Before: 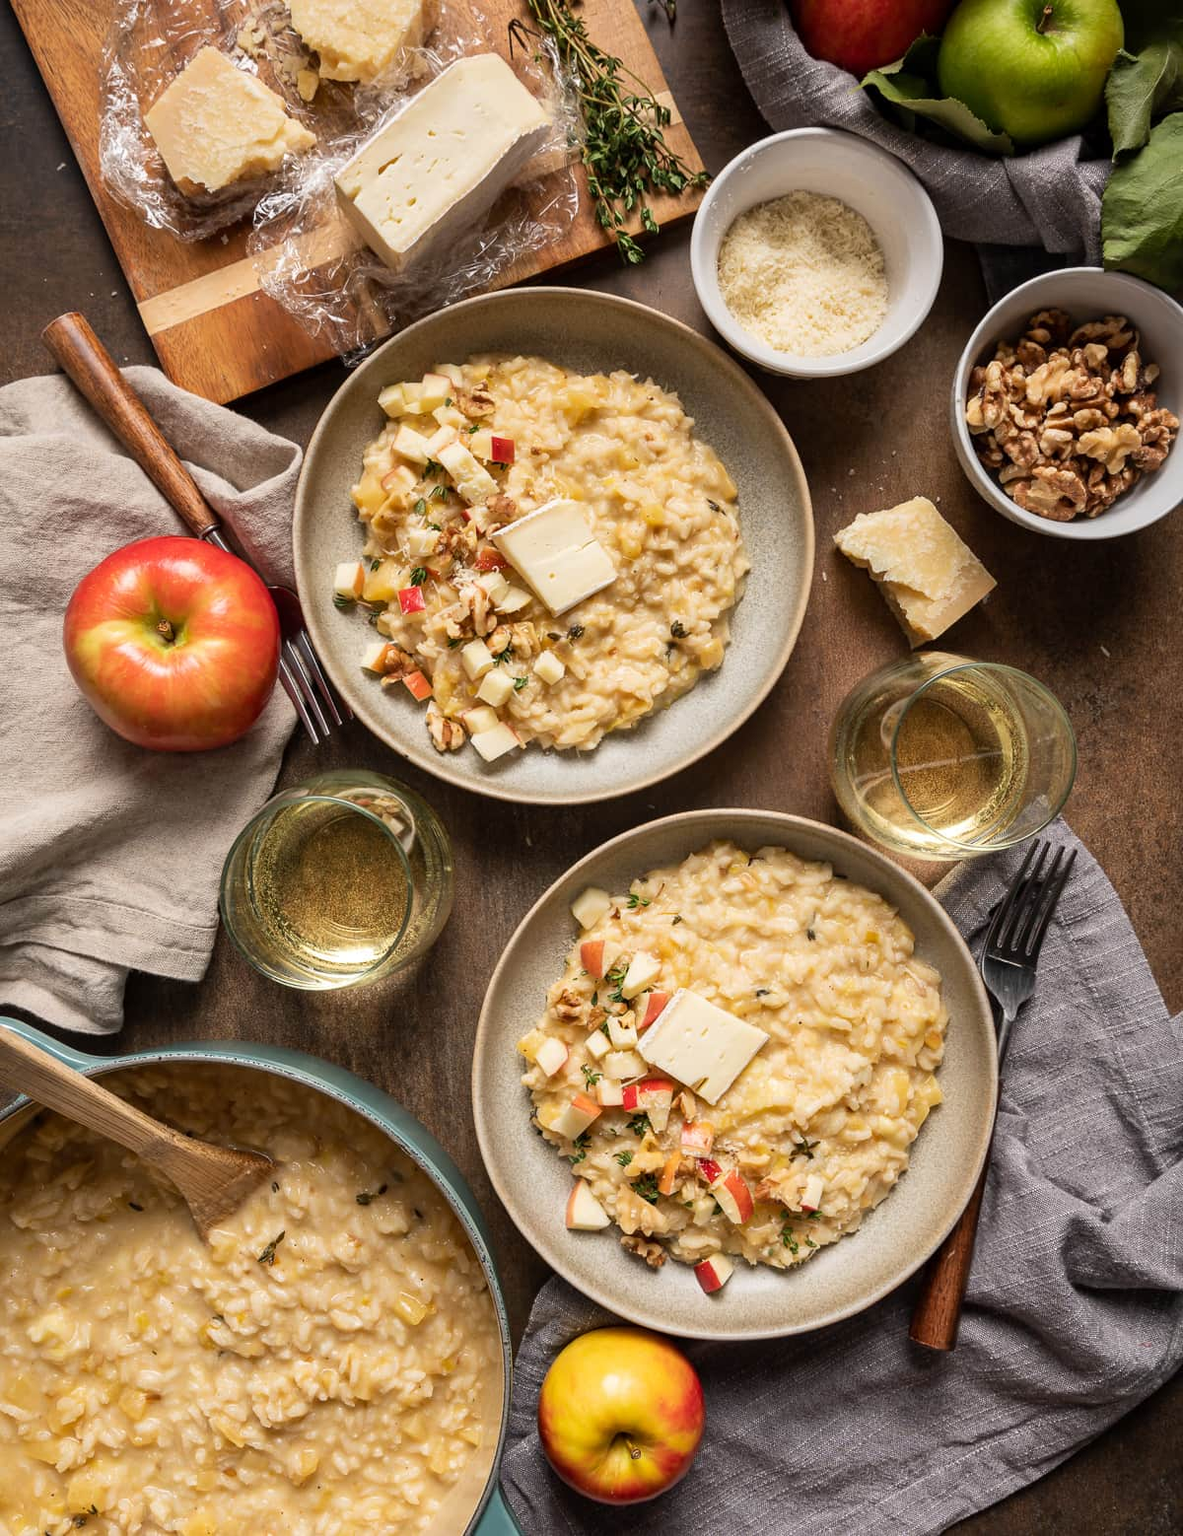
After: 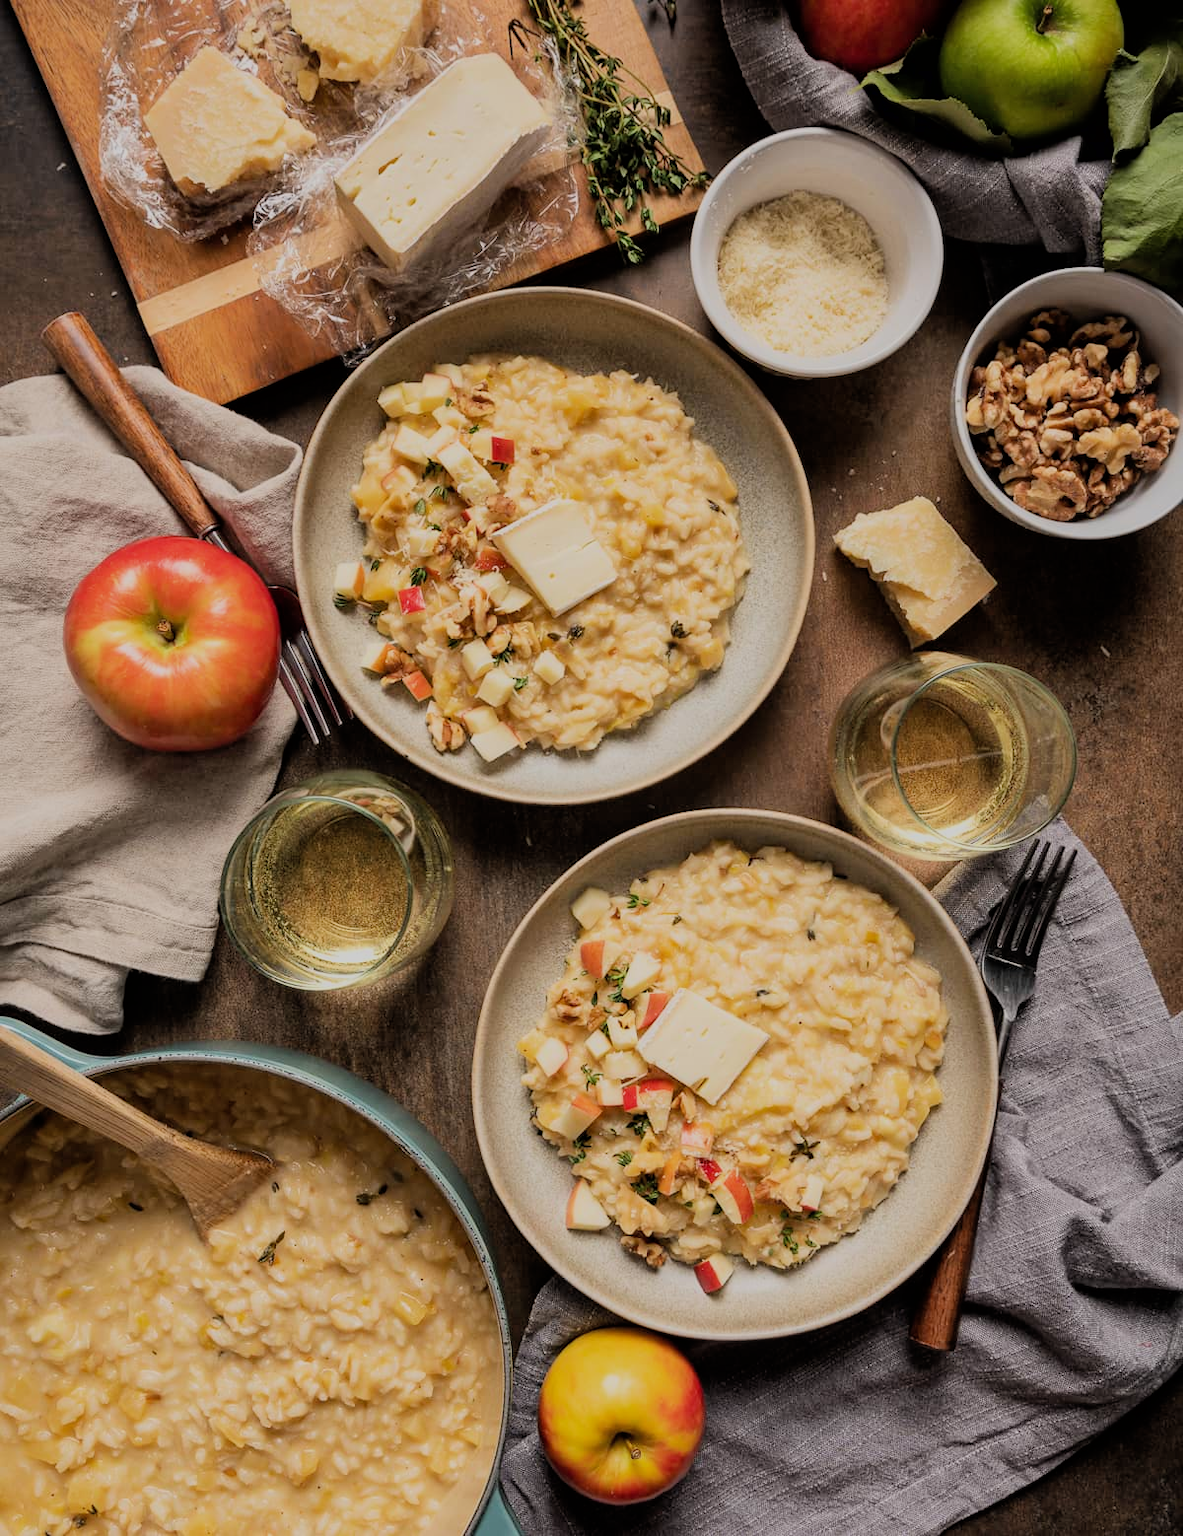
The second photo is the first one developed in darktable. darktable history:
filmic rgb: black relative exposure -7.15 EV, white relative exposure 5.36 EV, hardness 3.02, color science v6 (2022)
shadows and highlights: shadows 25, highlights -25
